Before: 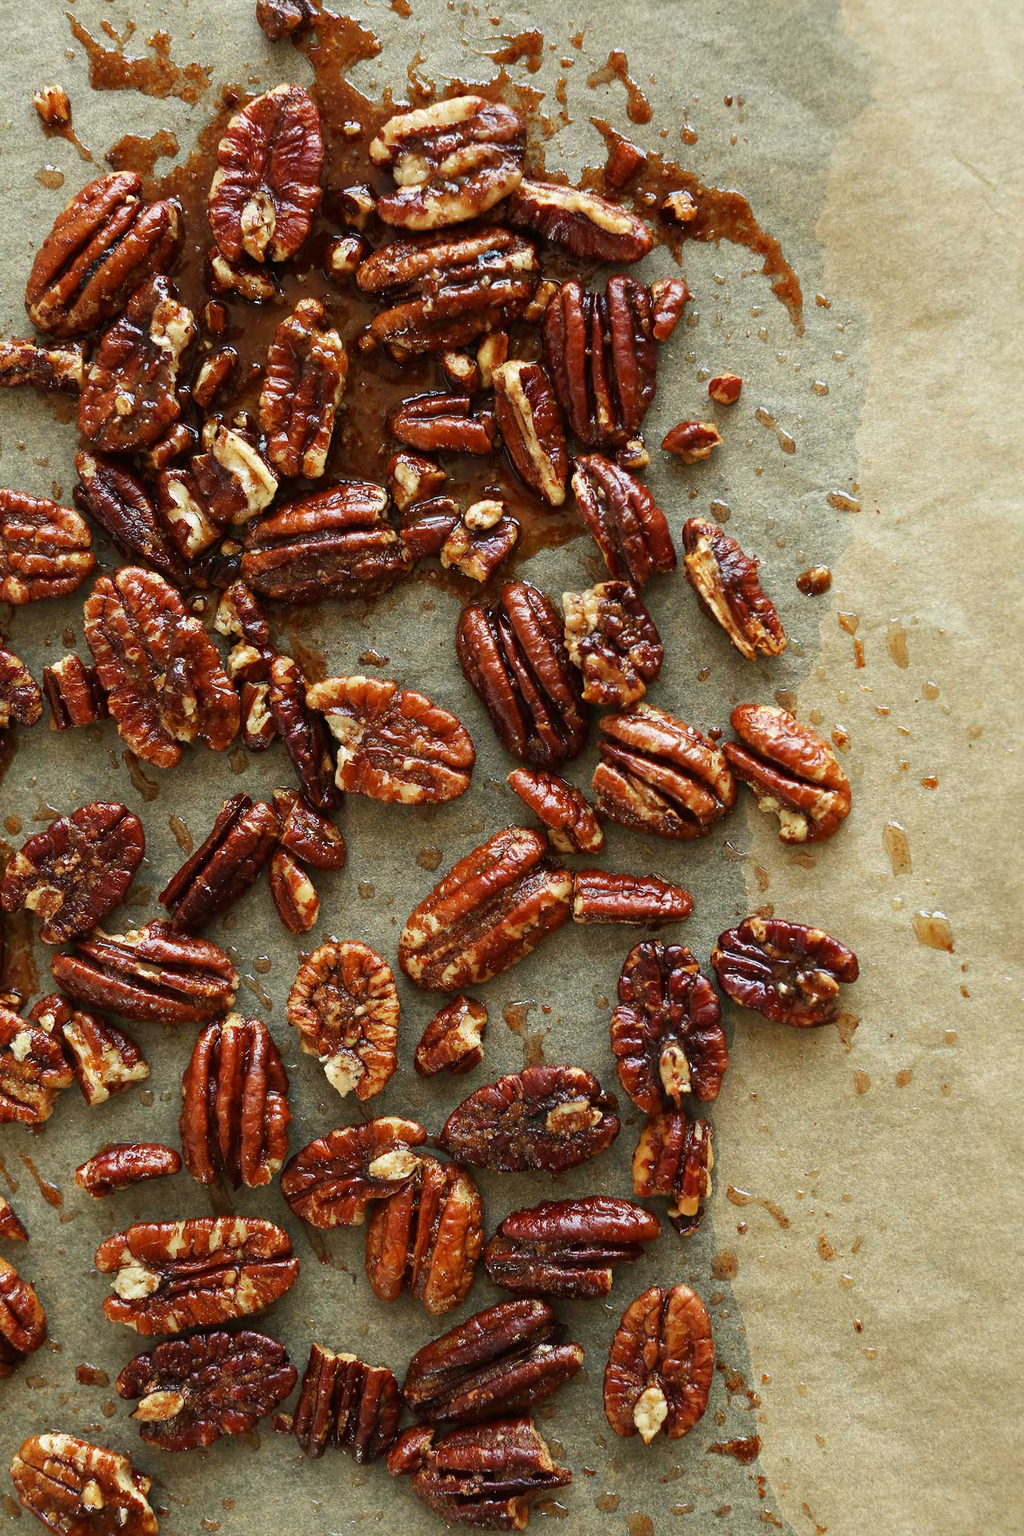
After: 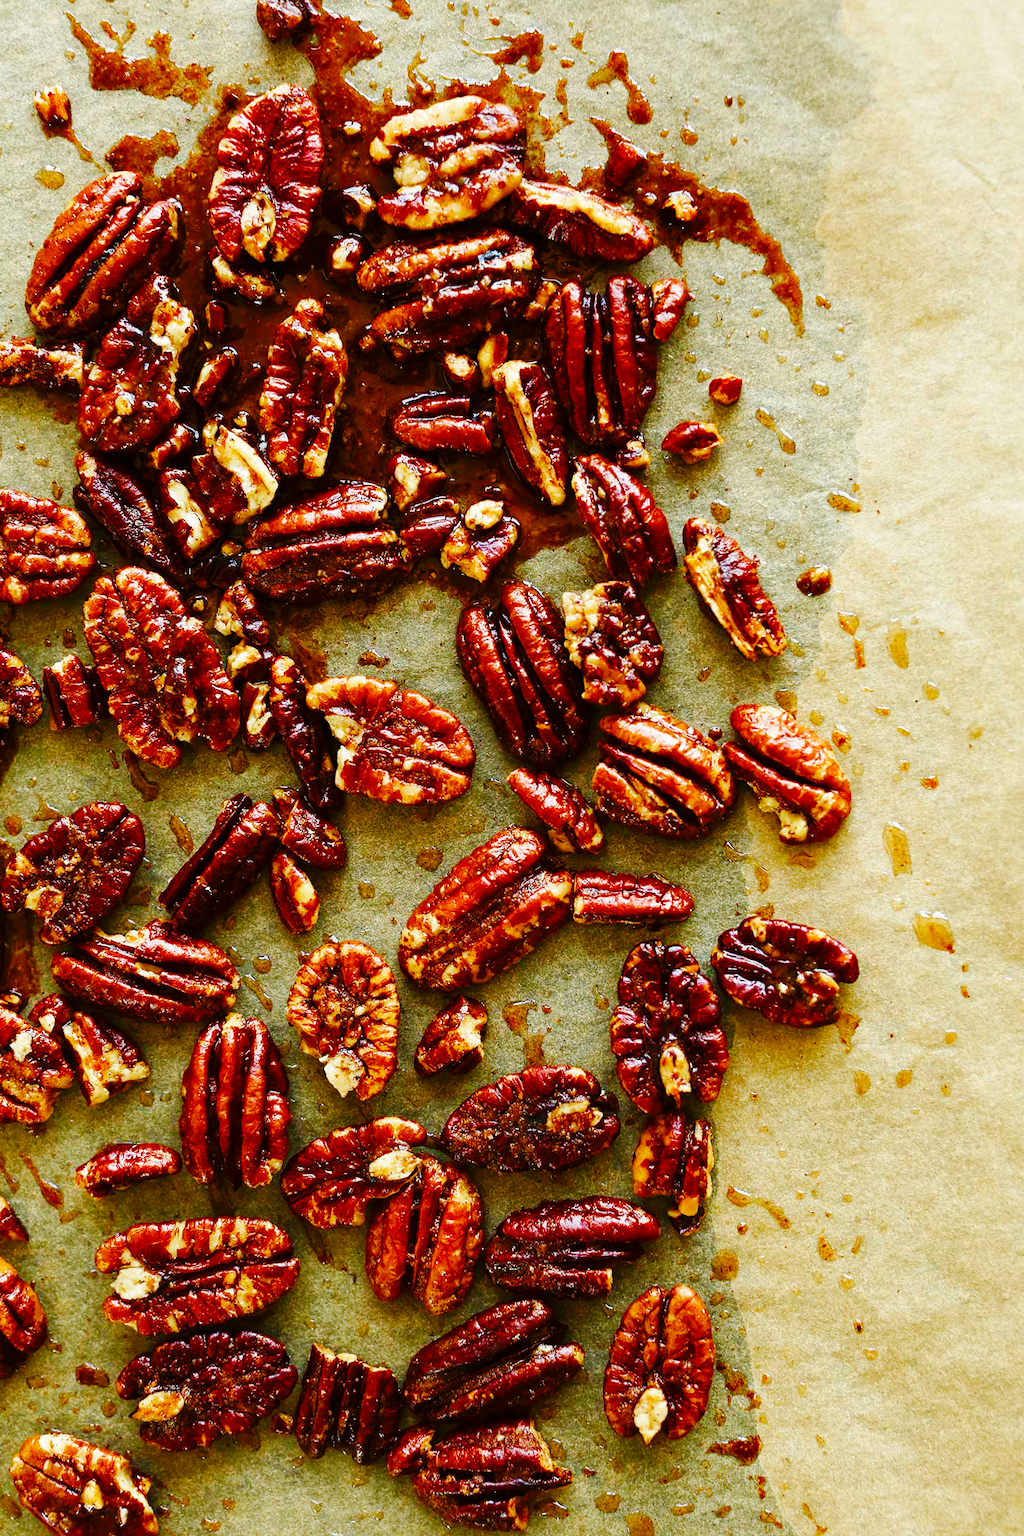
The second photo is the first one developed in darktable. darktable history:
base curve: curves: ch0 [(0, 0) (0.036, 0.025) (0.121, 0.166) (0.206, 0.329) (0.605, 0.79) (1, 1)], preserve colors none
color balance rgb: linear chroma grading › global chroma 8.296%, perceptual saturation grading › global saturation 25.719%, perceptual saturation grading › highlights -50.561%, perceptual saturation grading › shadows 30.121%, global vibrance 45.204%
